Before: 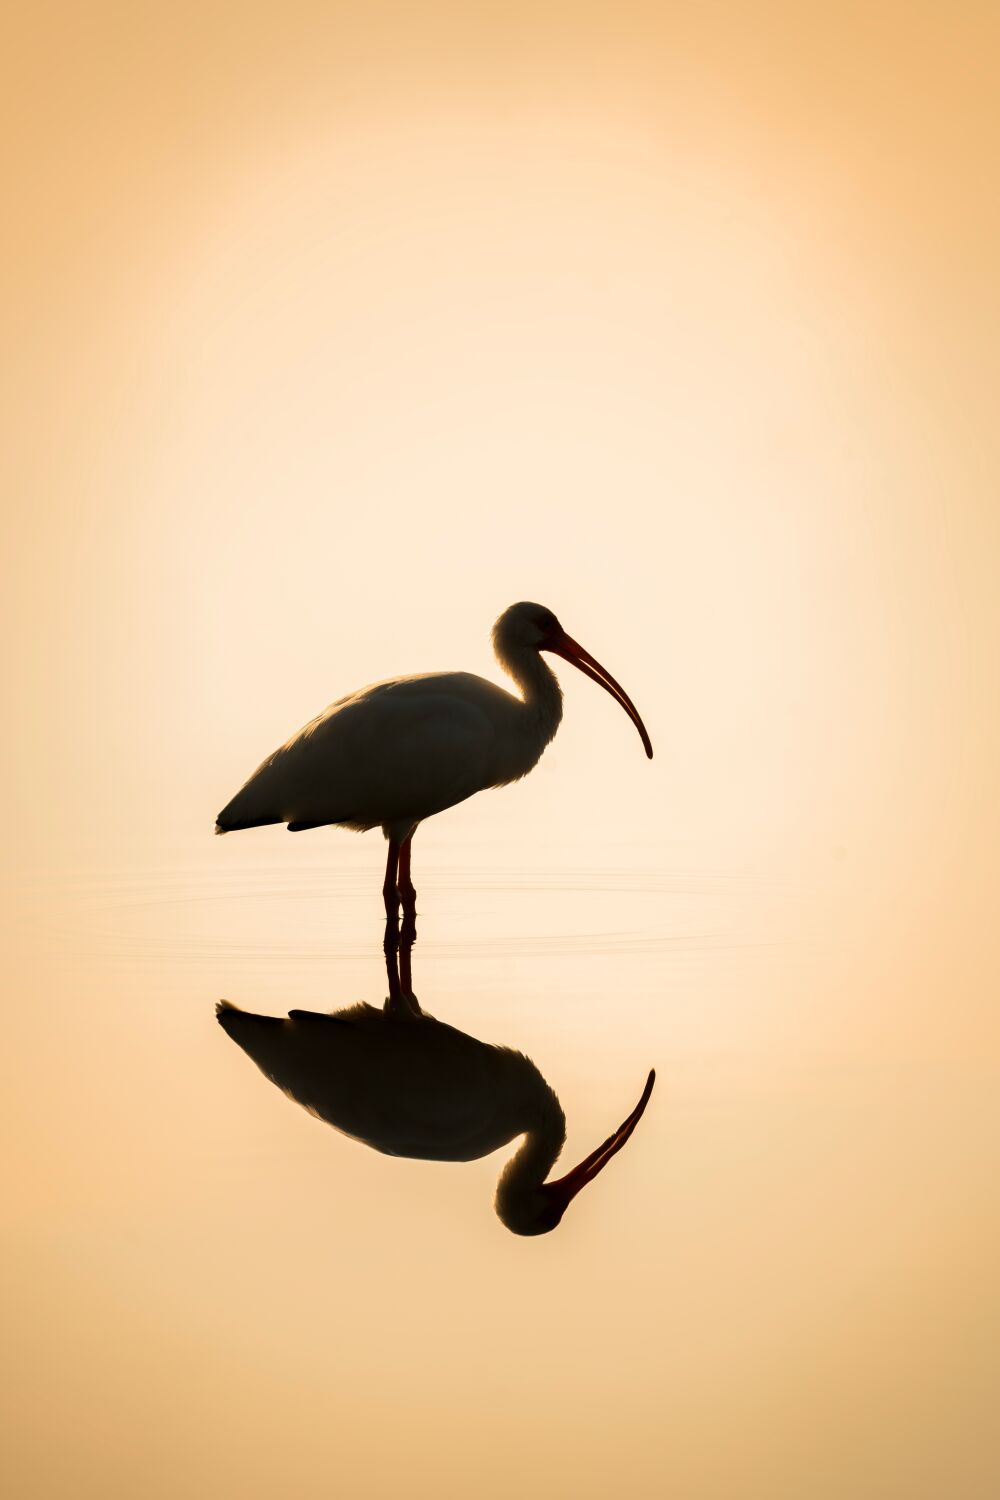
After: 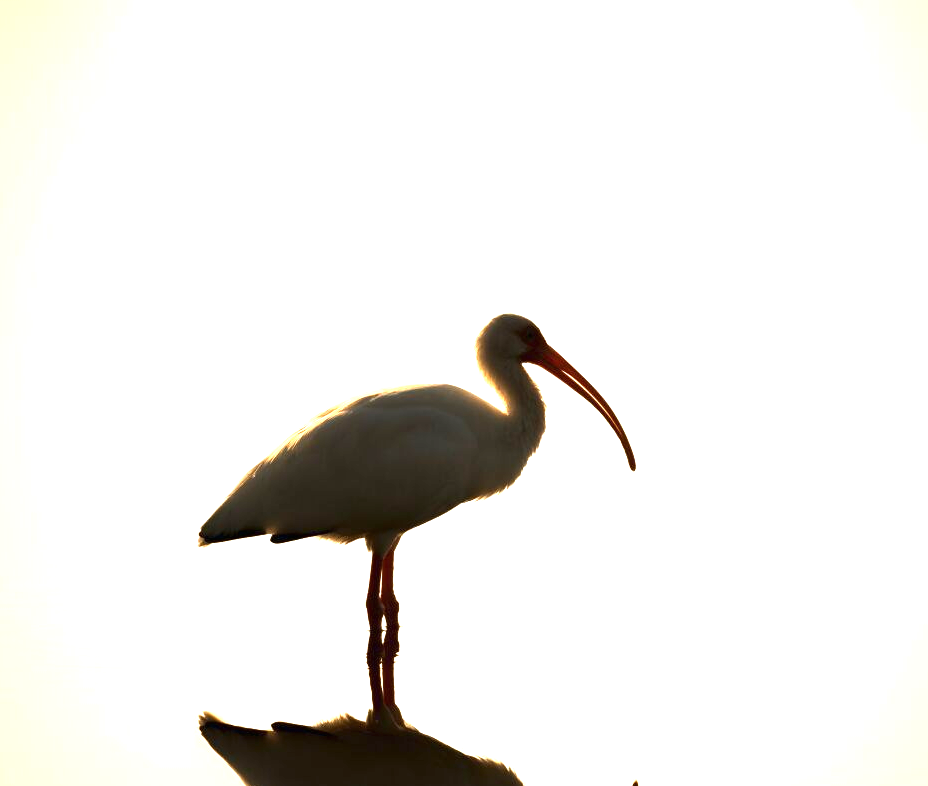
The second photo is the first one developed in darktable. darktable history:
exposure: black level correction 0, exposure 1.388 EV, compensate exposure bias true, compensate highlight preservation false
crop: left 1.744%, top 19.225%, right 5.069%, bottom 28.357%
